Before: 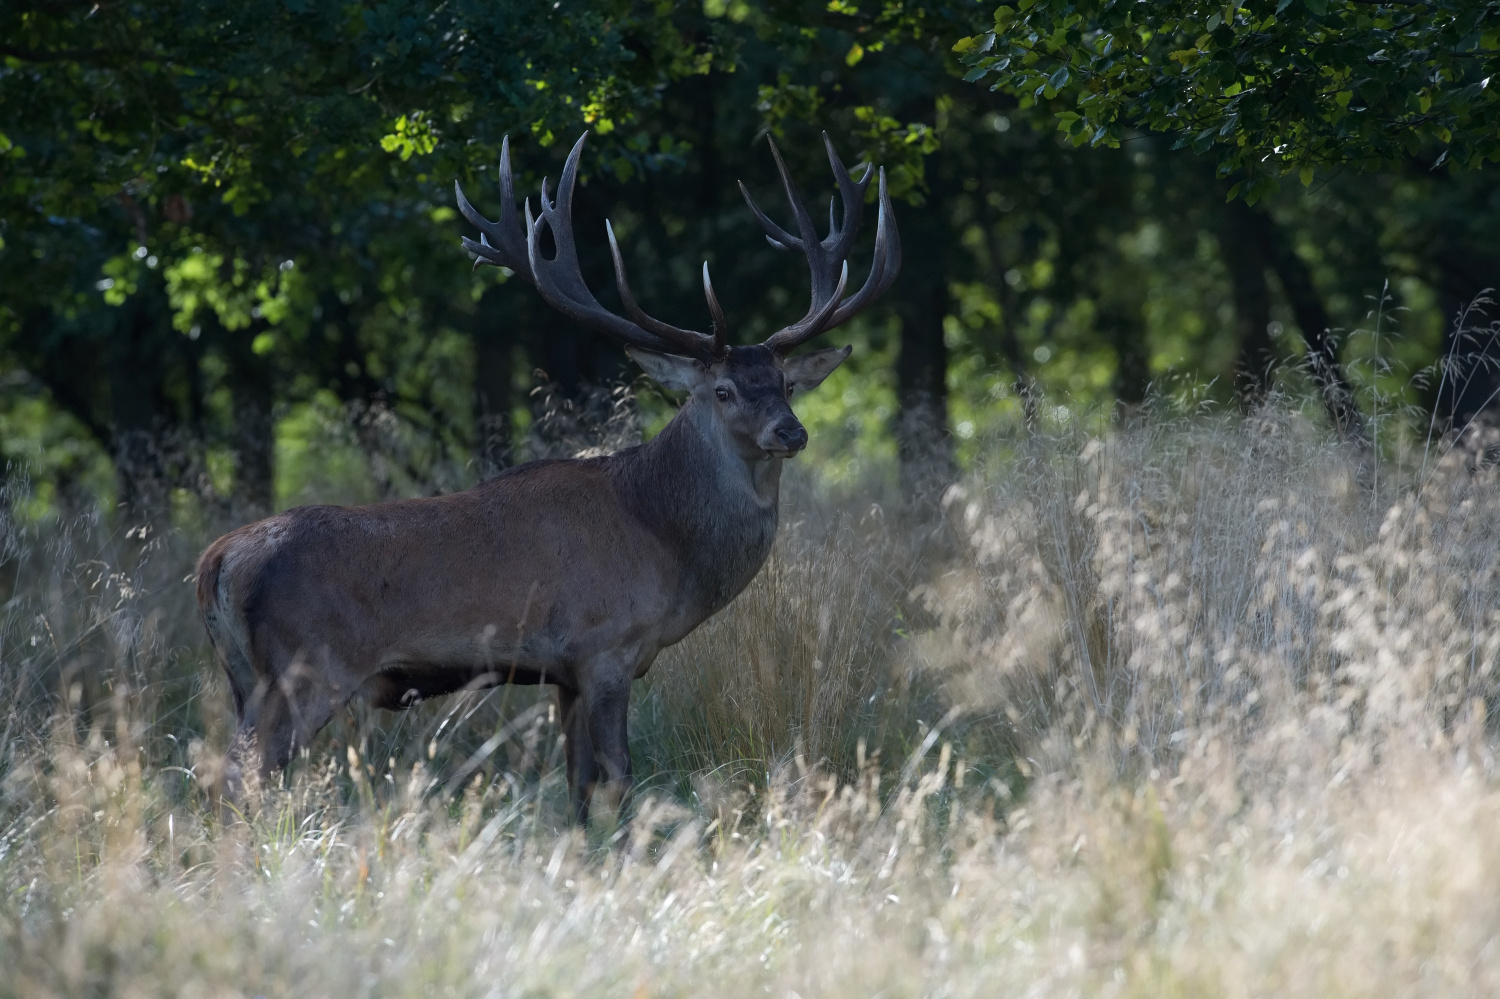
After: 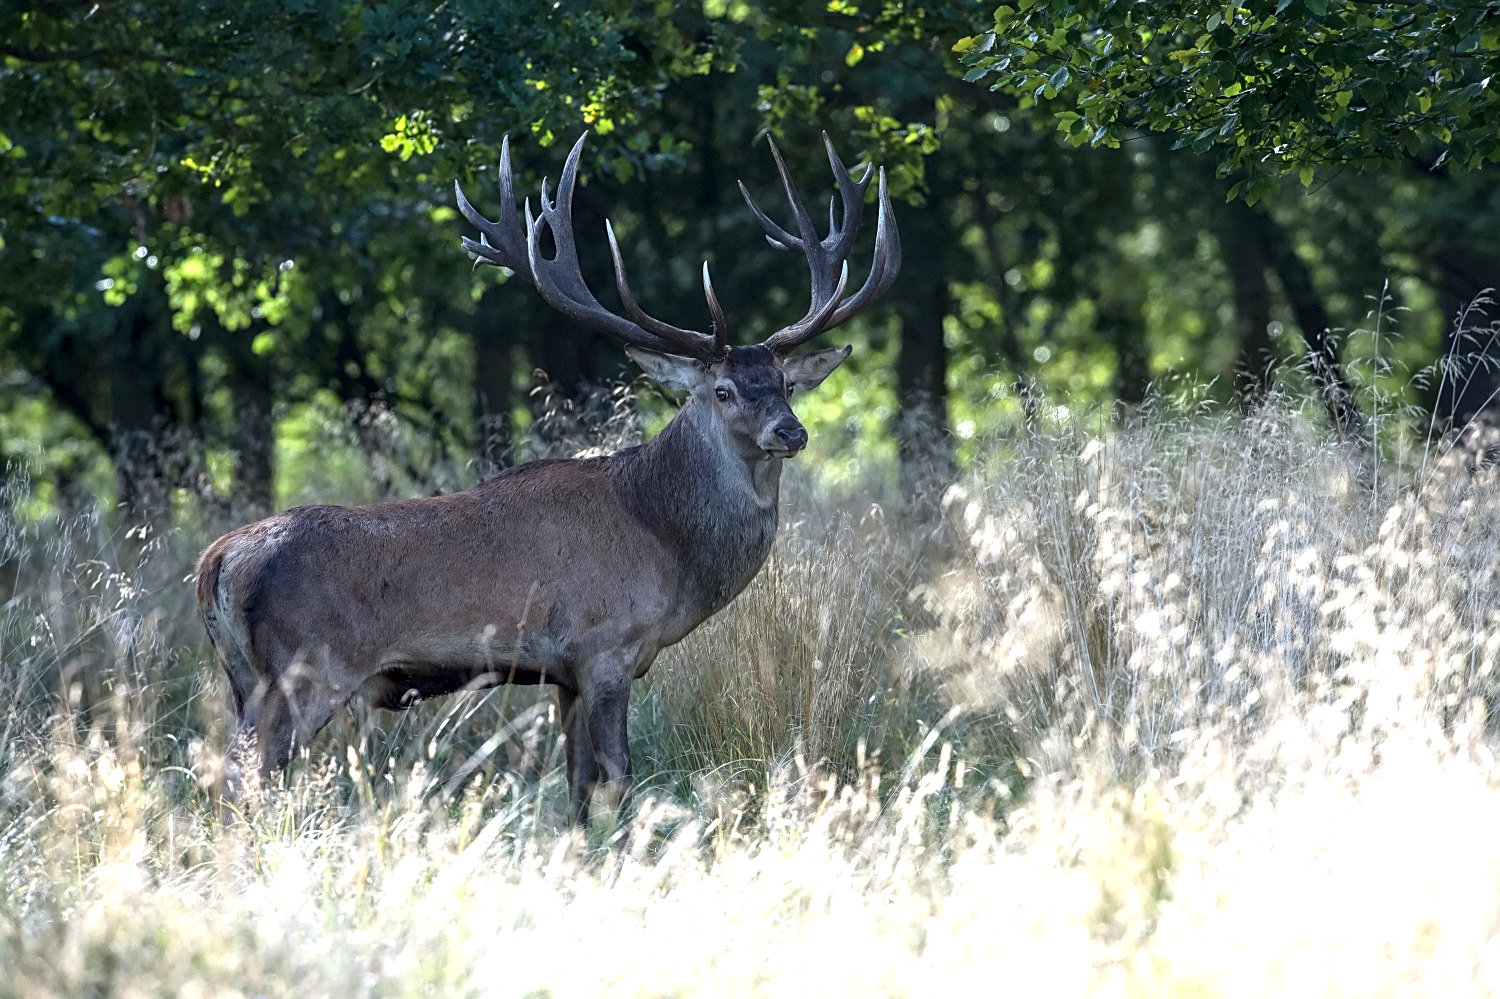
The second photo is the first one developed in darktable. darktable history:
exposure: black level correction 0, exposure 1.1 EV, compensate highlight preservation false
local contrast: highlights 40%, shadows 60%, detail 136%, midtone range 0.514
sharpen: on, module defaults
